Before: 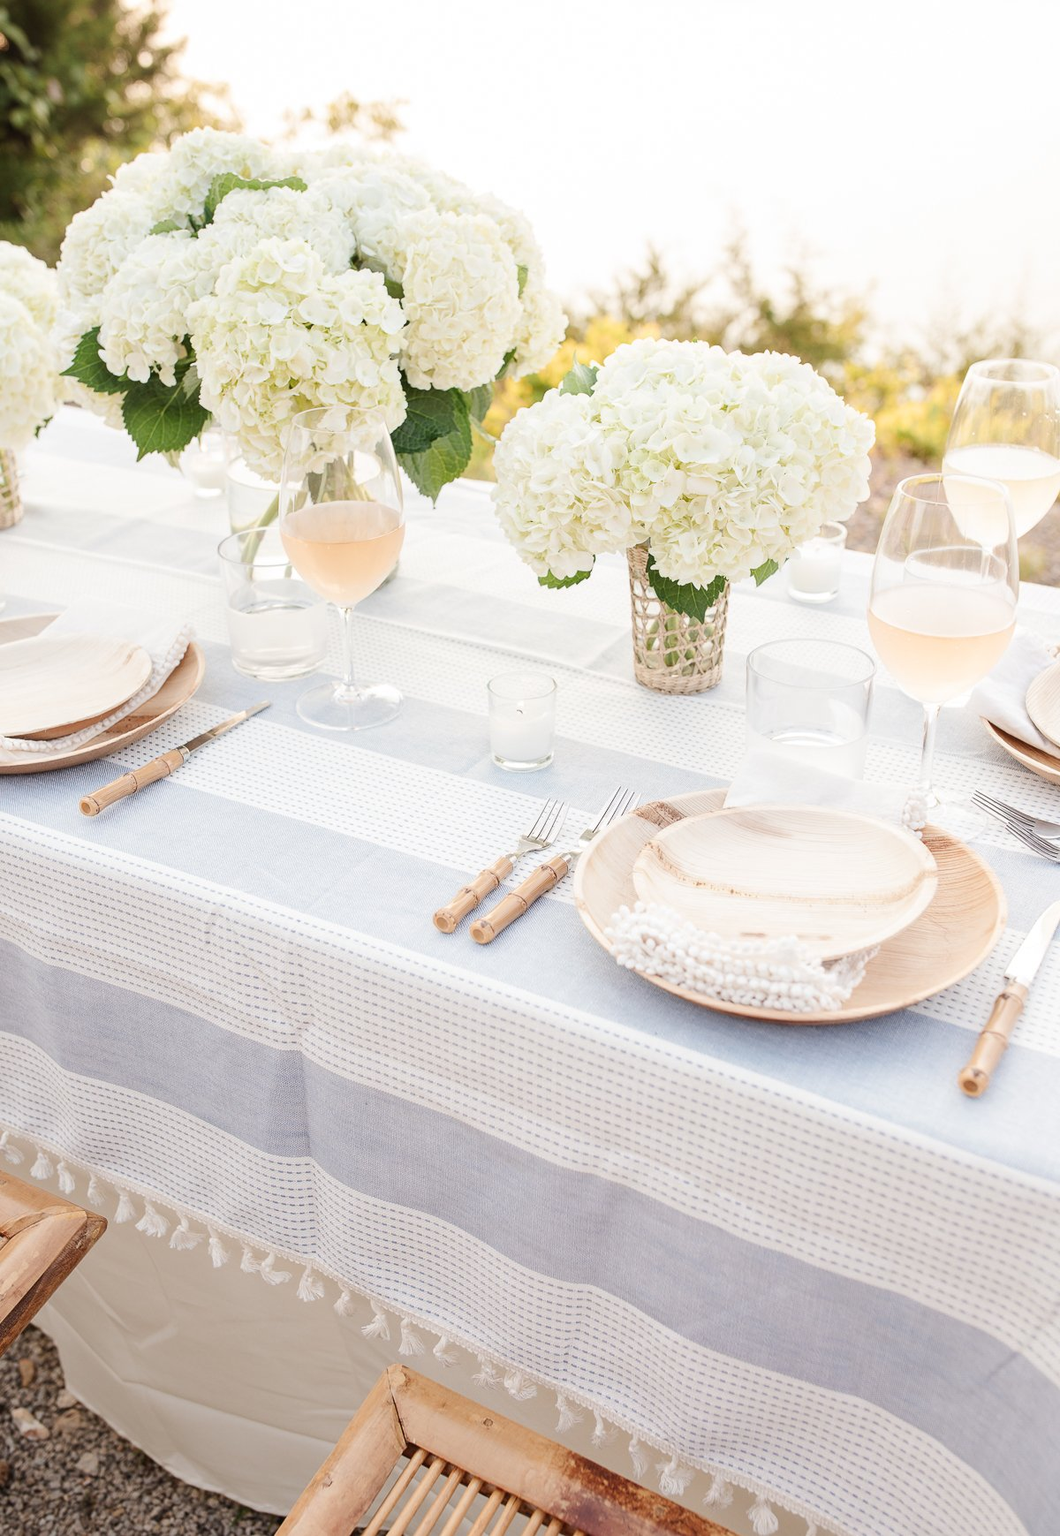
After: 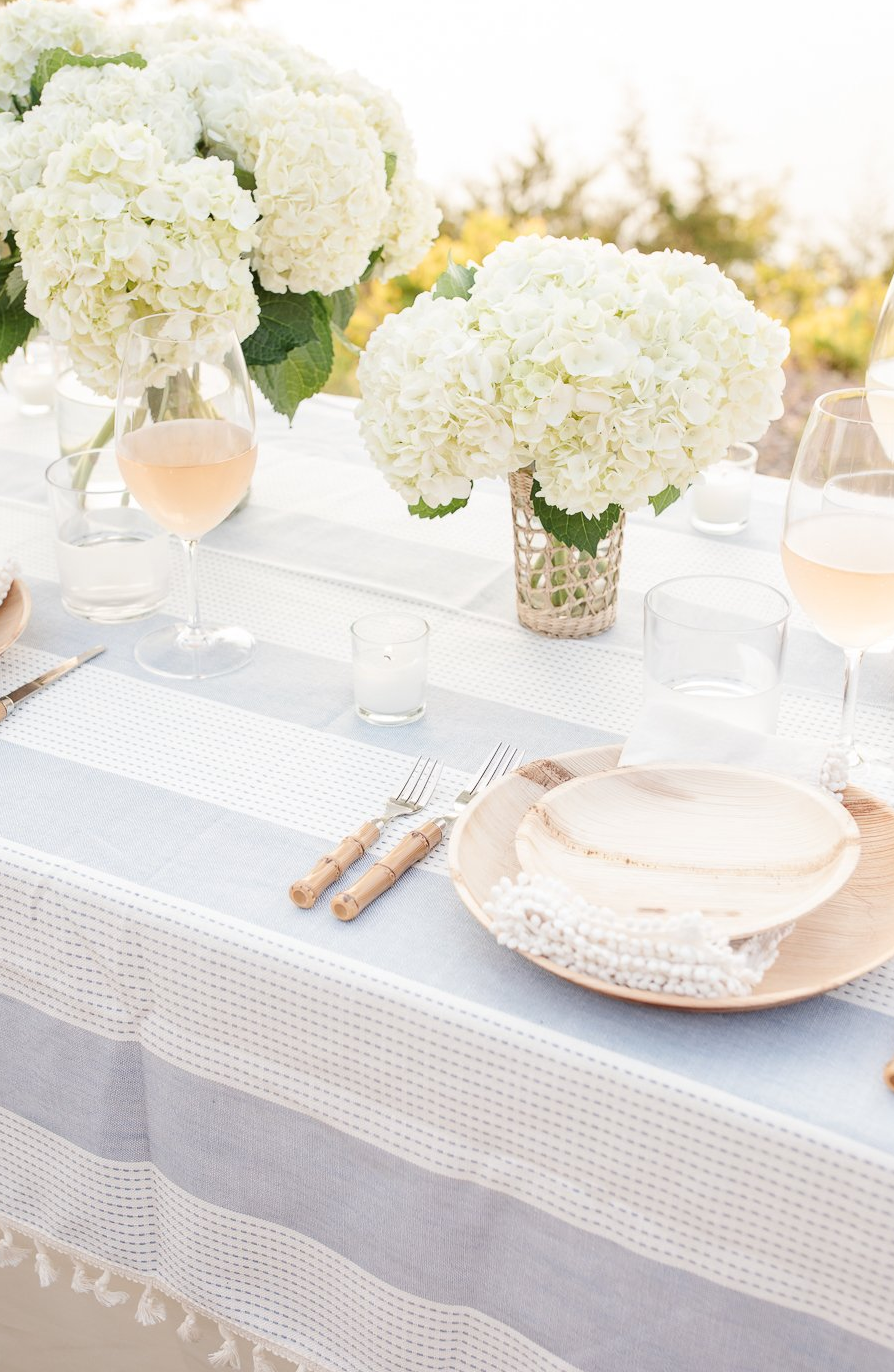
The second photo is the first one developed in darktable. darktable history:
crop: left 16.751%, top 8.559%, right 8.718%, bottom 12.535%
